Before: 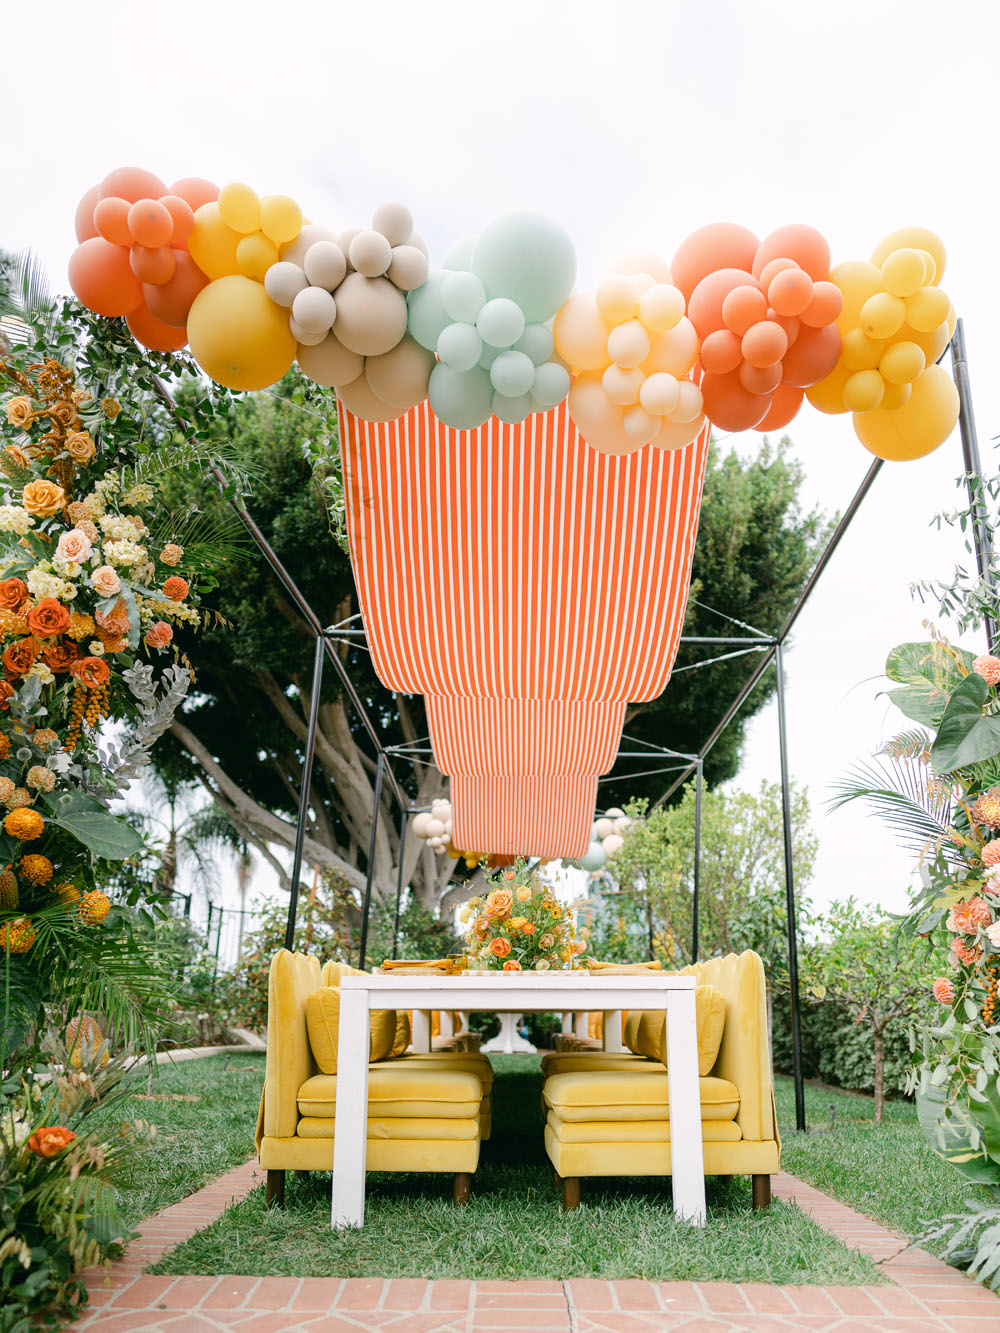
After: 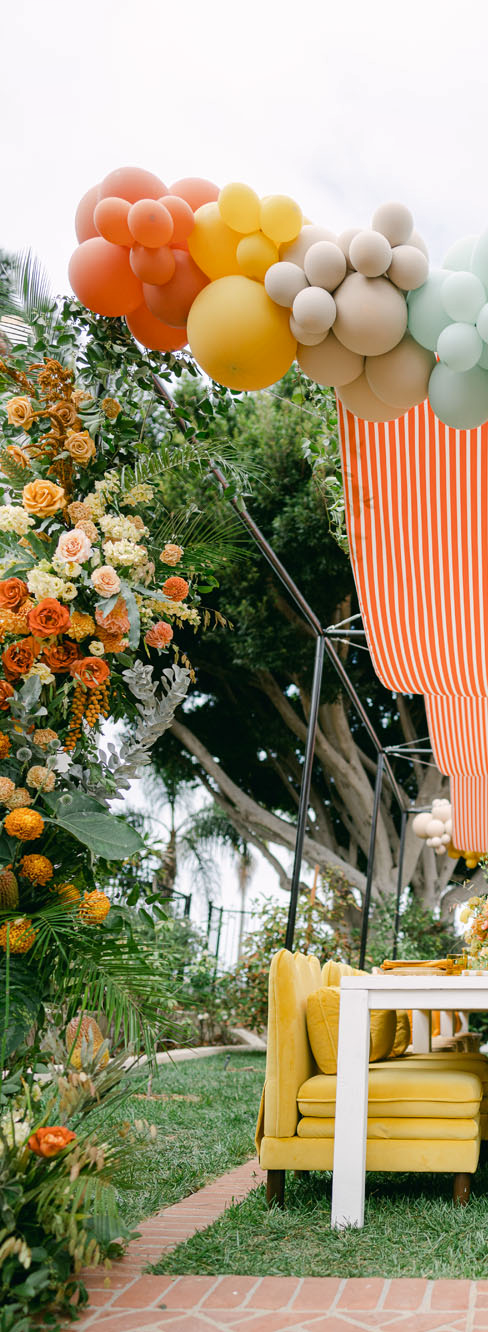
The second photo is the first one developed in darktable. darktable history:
crop and rotate: left 0.06%, top 0%, right 51.133%
shadows and highlights: shadows 29.48, highlights -30.44, low approximation 0.01, soften with gaussian
